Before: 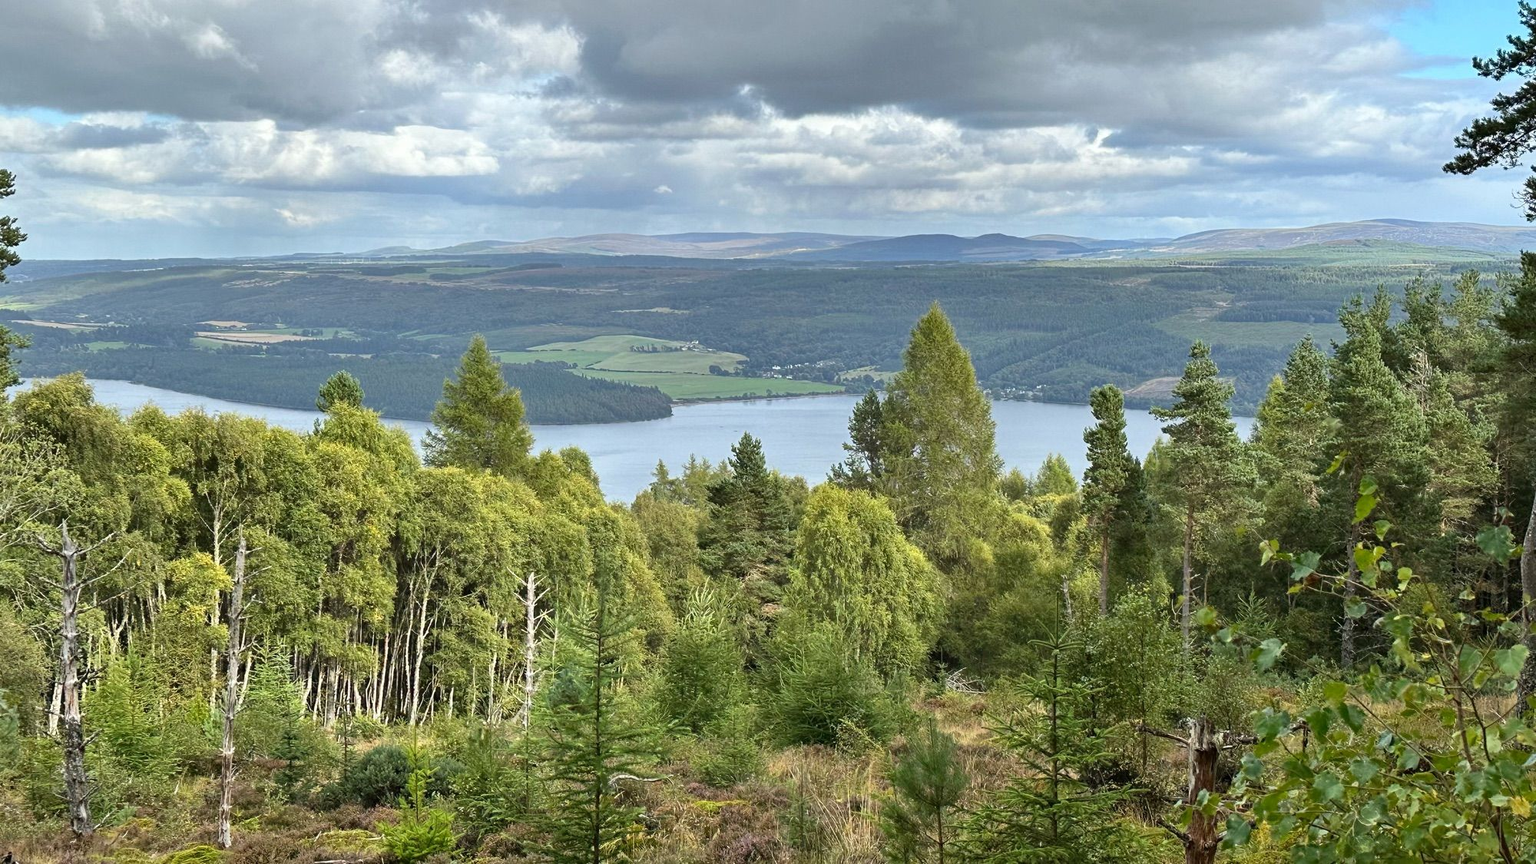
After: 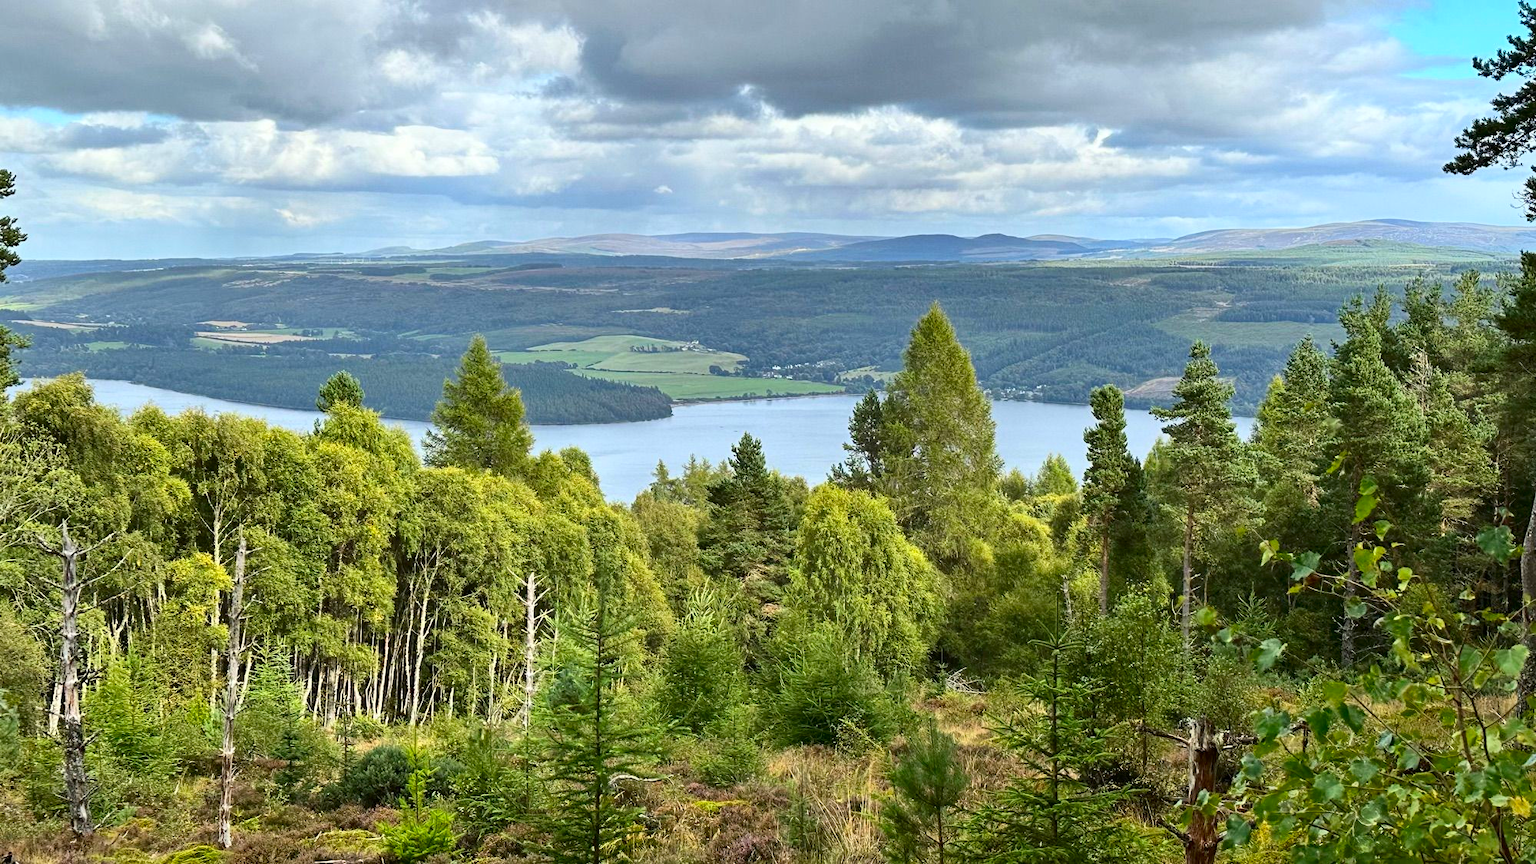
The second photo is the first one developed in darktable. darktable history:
contrast brightness saturation: contrast 0.172, saturation 0.306
